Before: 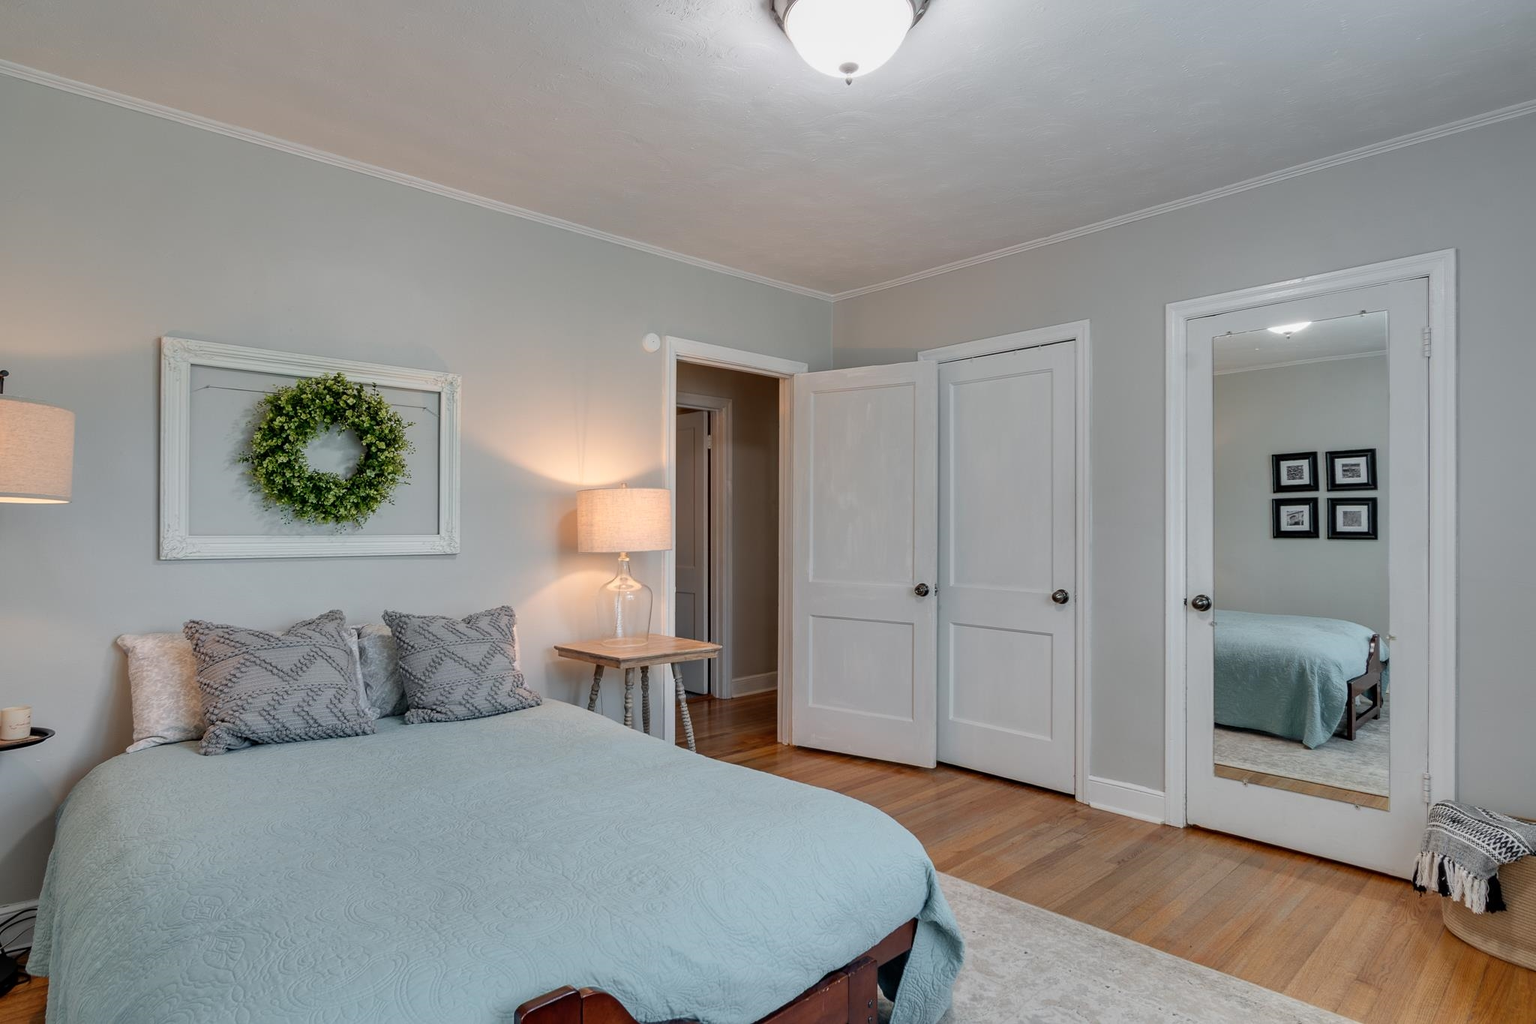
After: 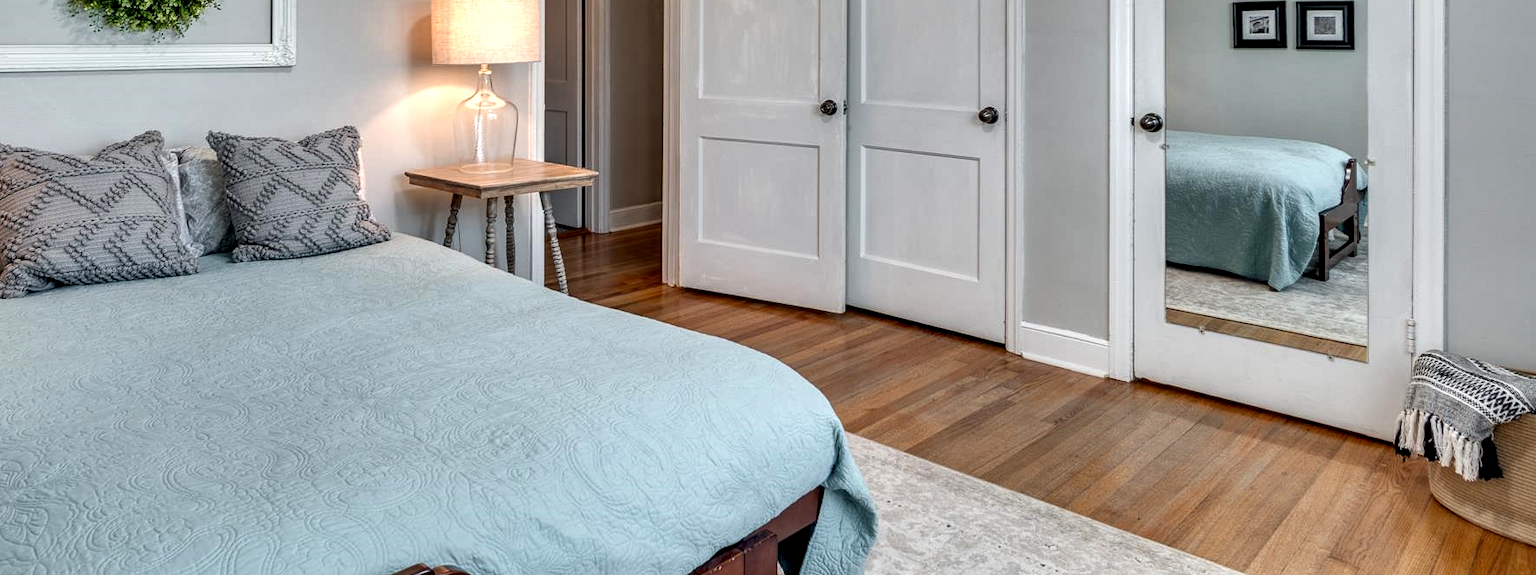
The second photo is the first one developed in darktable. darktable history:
local contrast: detail 144%
tone equalizer: on, module defaults
shadows and highlights: shadows 11.66, white point adjustment 1.32, soften with gaussian
exposure: black level correction 0.001, exposure 0.499 EV, compensate highlight preservation false
crop and rotate: left 13.262%, top 48.537%, bottom 2.72%
